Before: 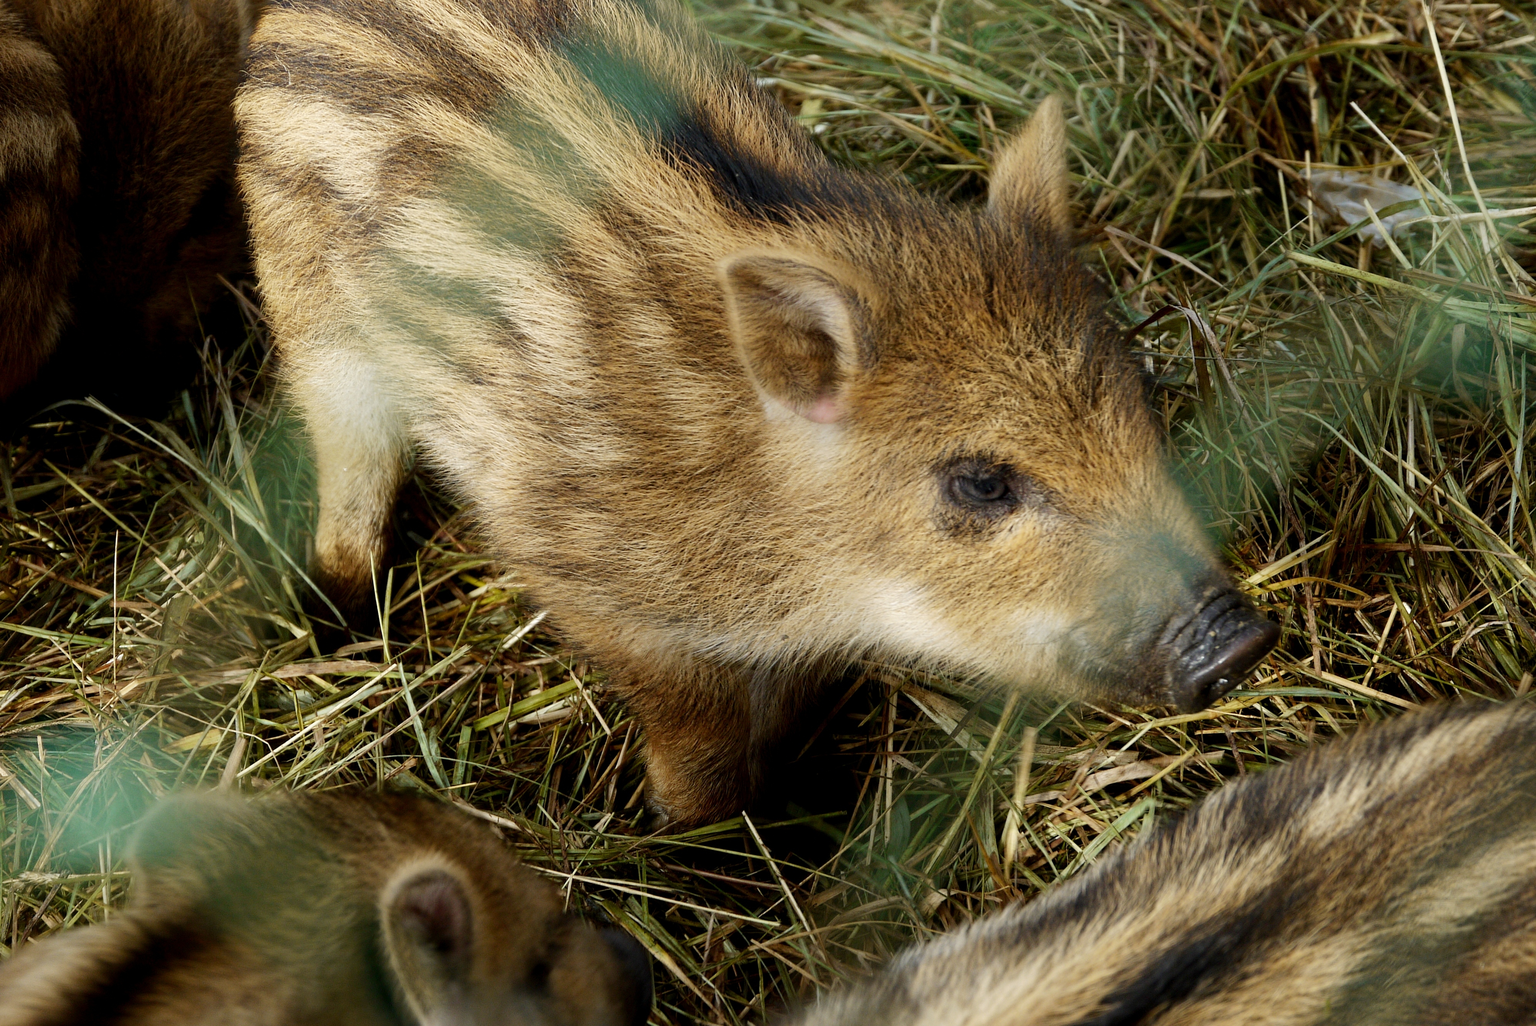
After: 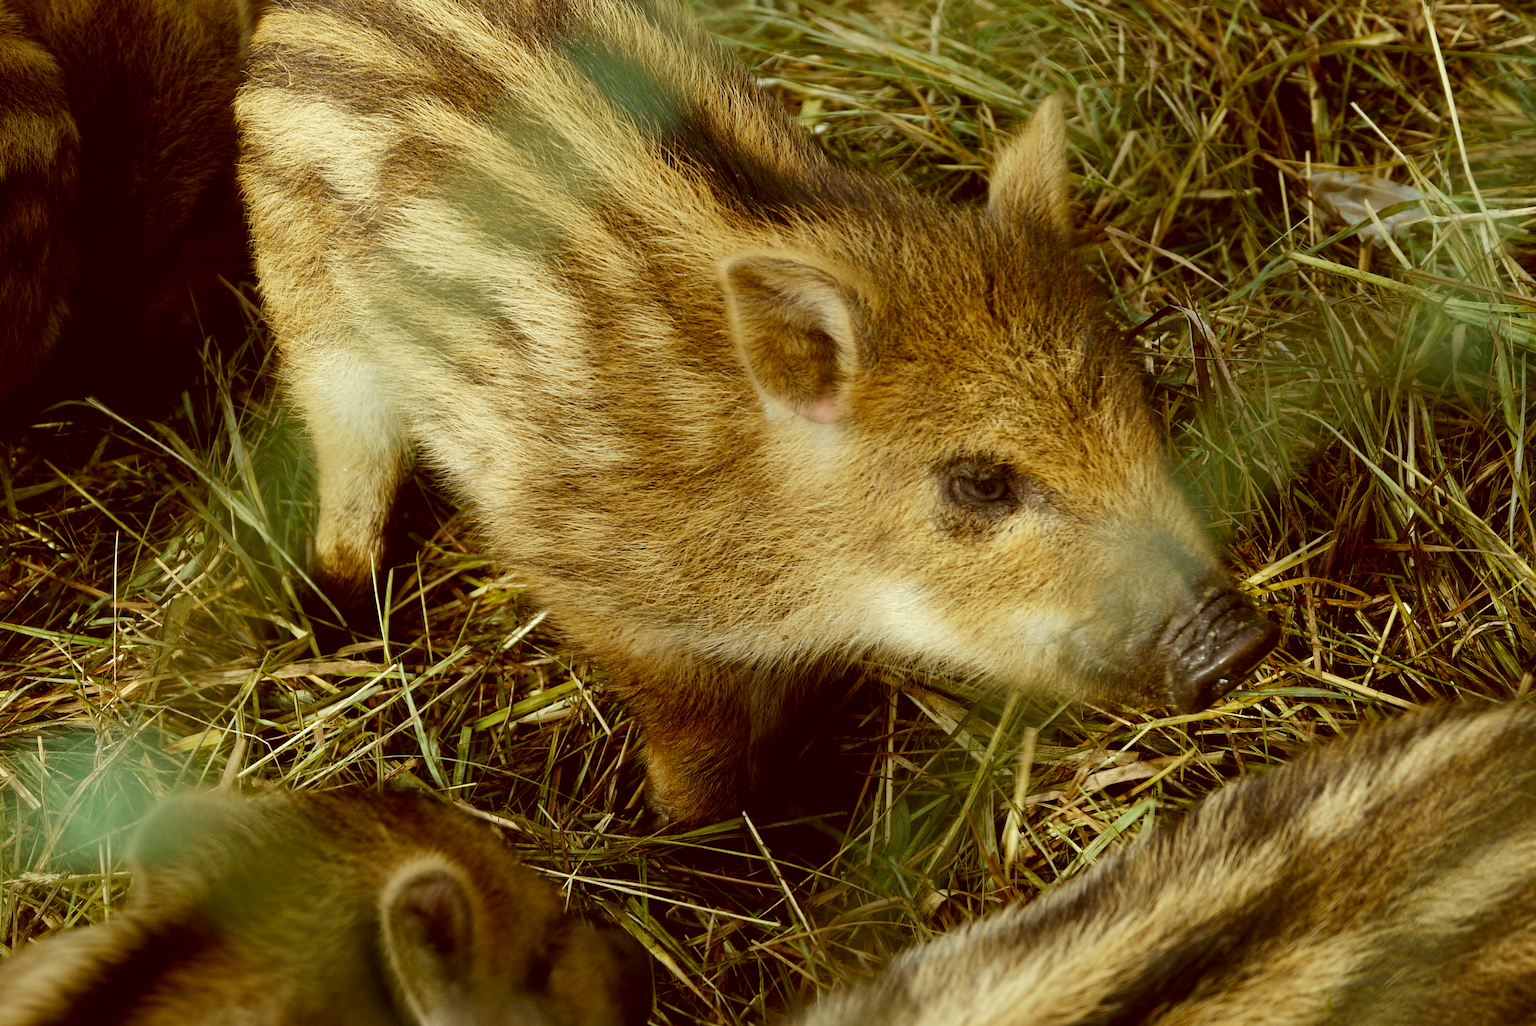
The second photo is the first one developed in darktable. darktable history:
color correction: highlights a* -6.22, highlights b* 9.48, shadows a* 10.42, shadows b* 23.16
